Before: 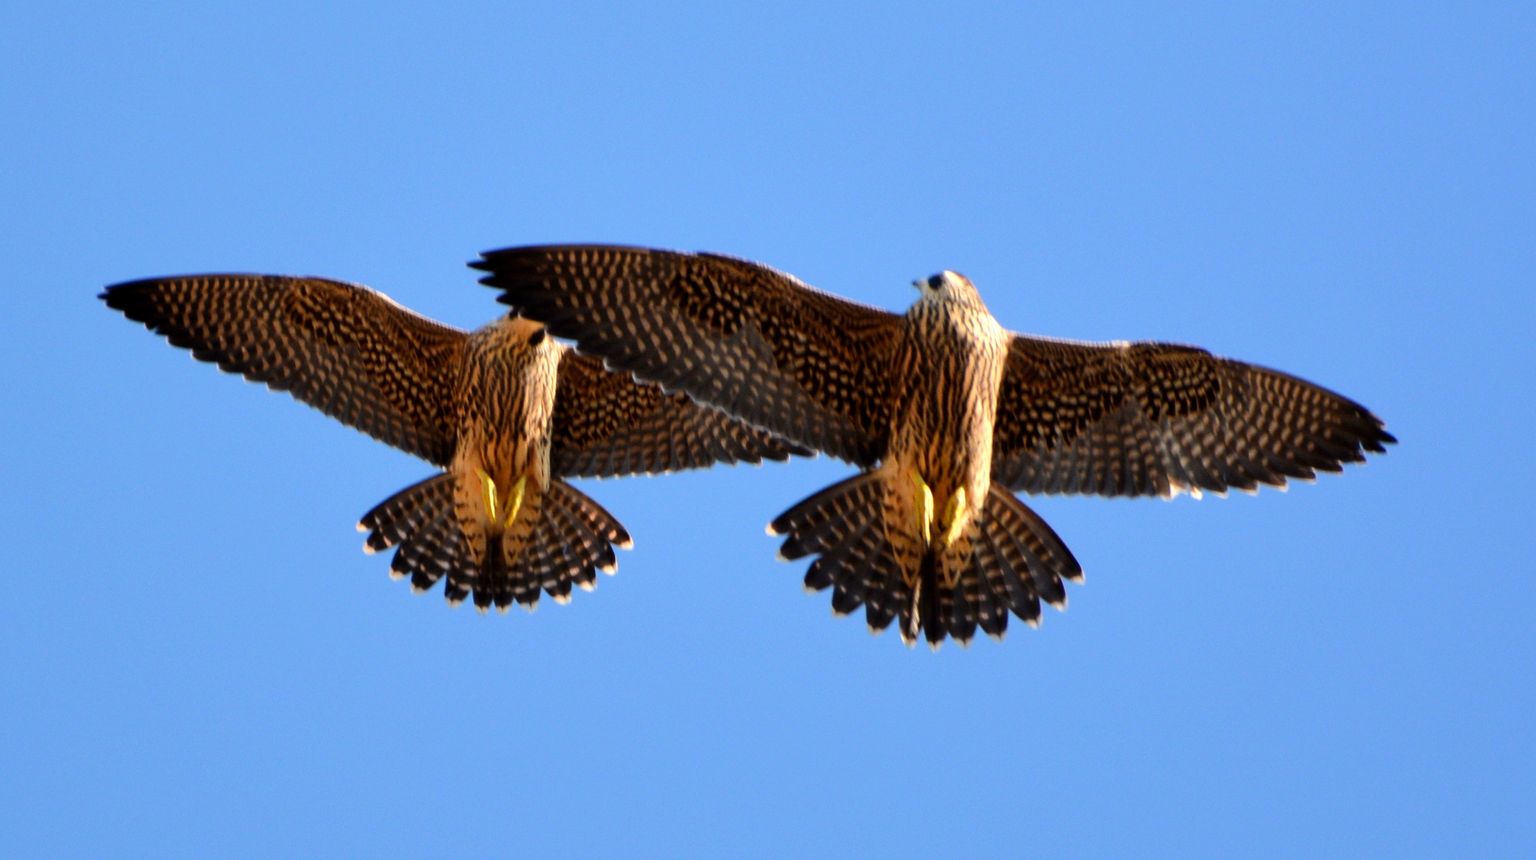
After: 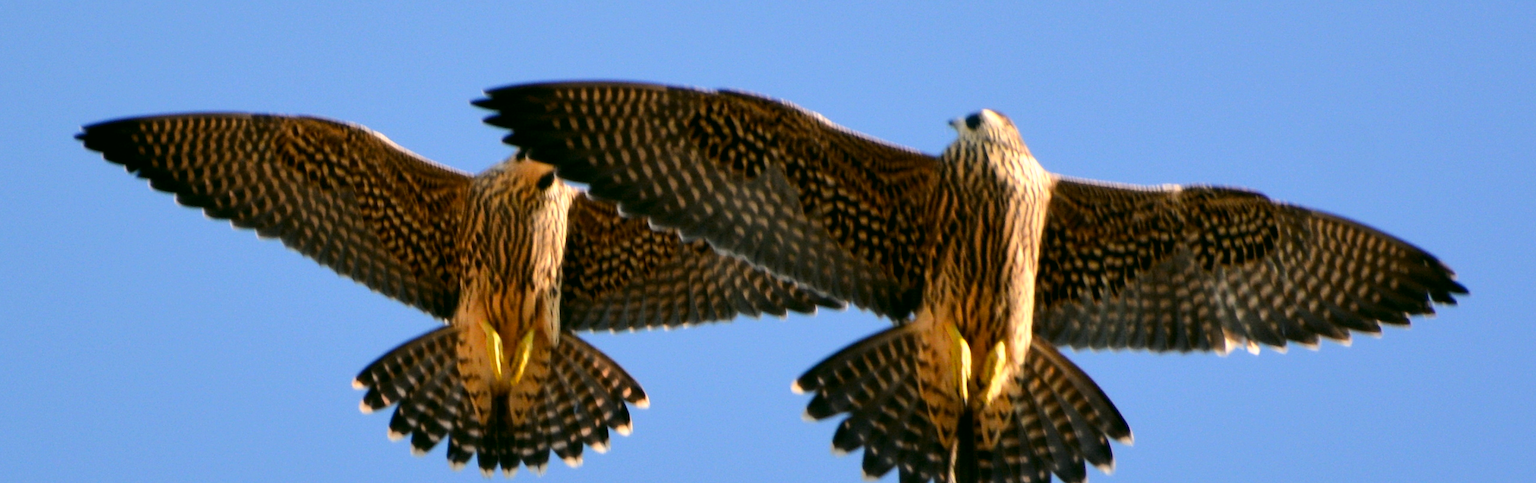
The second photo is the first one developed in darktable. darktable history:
crop: left 1.84%, top 19.666%, right 4.926%, bottom 27.828%
color correction: highlights a* 4.38, highlights b* 4.96, shadows a* -7.77, shadows b* 5.08
